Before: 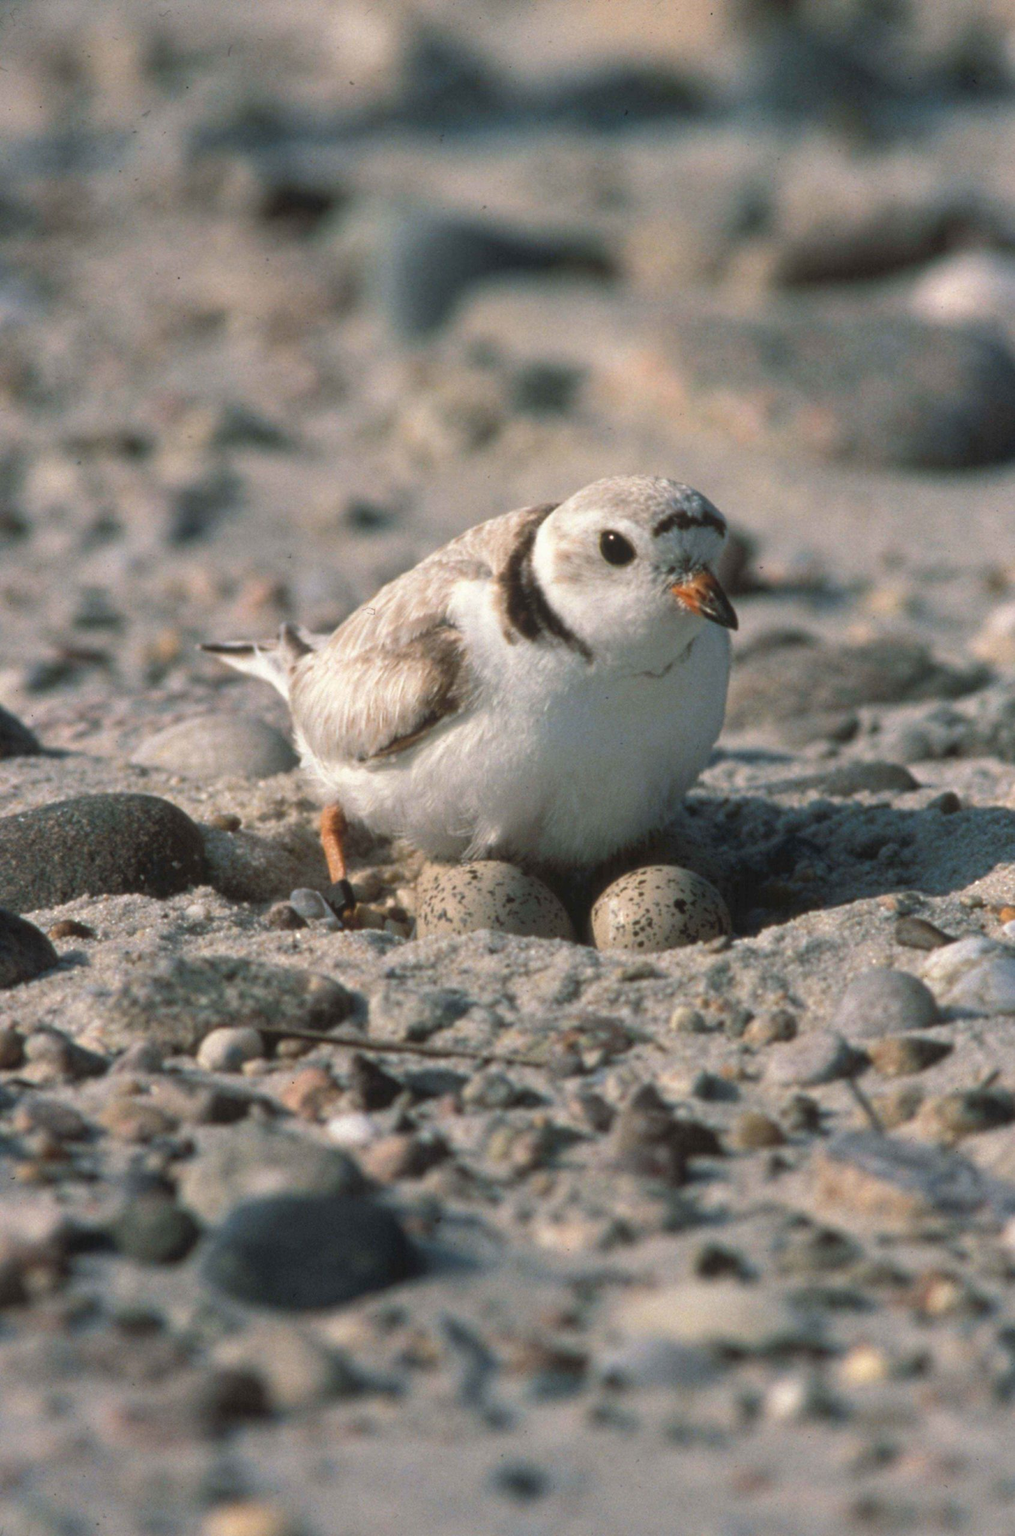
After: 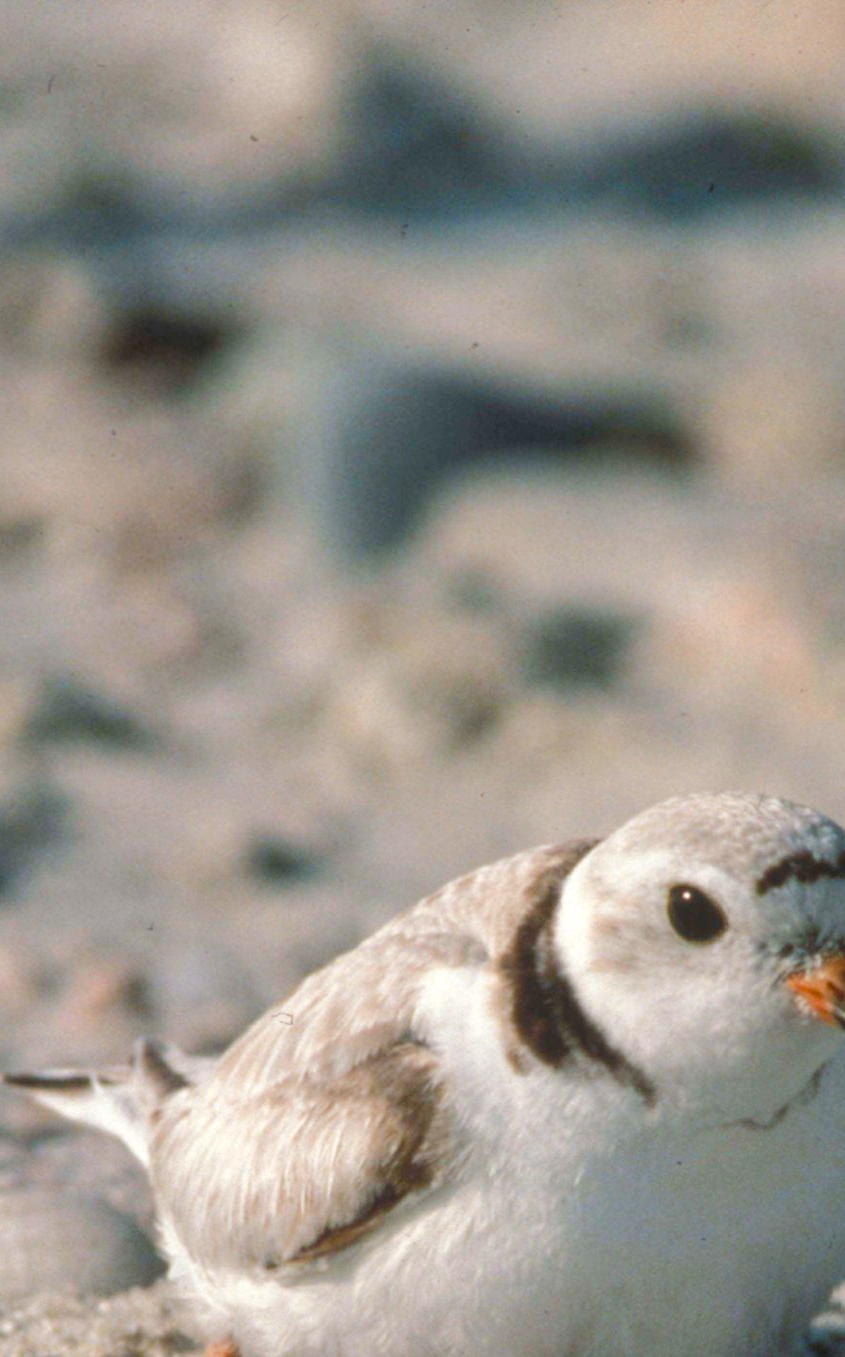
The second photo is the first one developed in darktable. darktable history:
color balance rgb: perceptual saturation grading › global saturation 20%, perceptual saturation grading › highlights -50.607%, perceptual saturation grading › shadows 30.08%, perceptual brilliance grading › mid-tones 10.993%, perceptual brilliance grading › shadows 14.869%
crop: left 19.634%, right 30.374%, bottom 46.991%
shadows and highlights: shadows -9.39, white point adjustment 1.59, highlights 11.84
